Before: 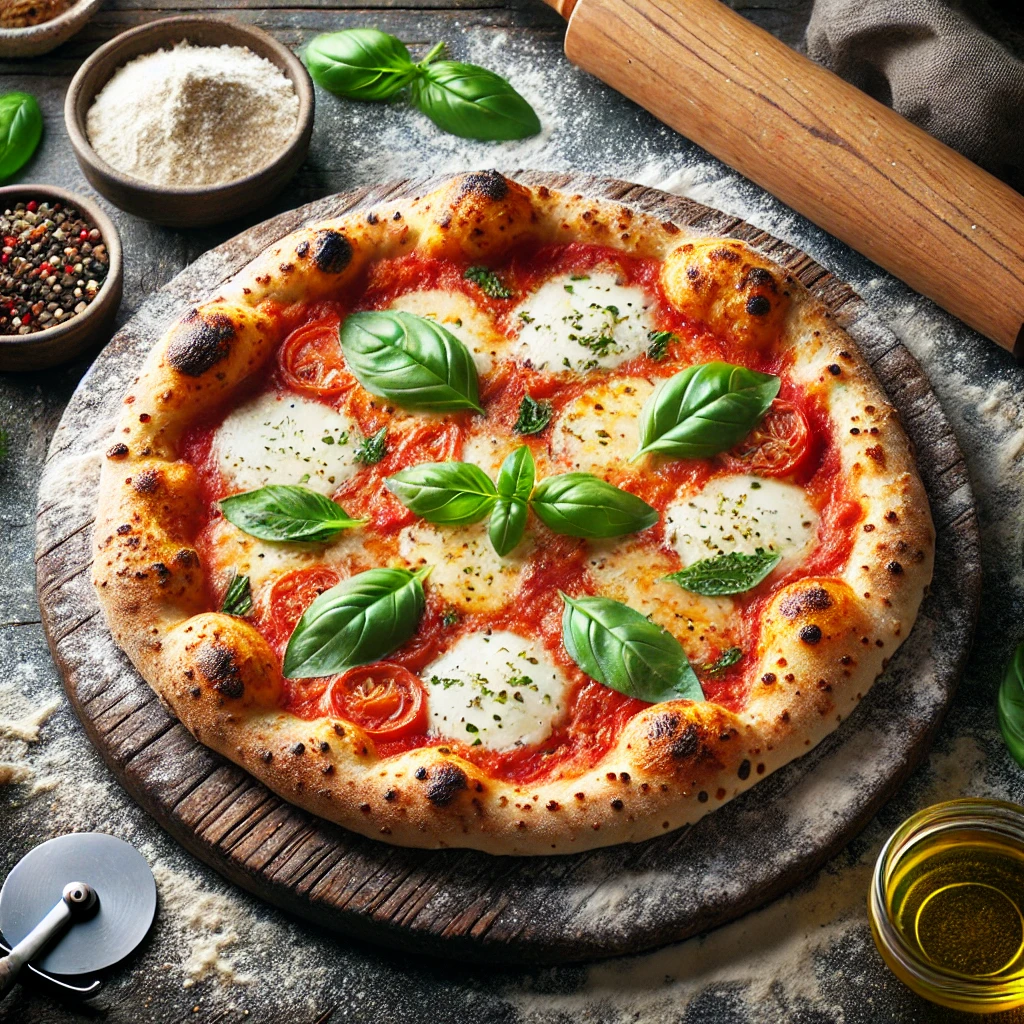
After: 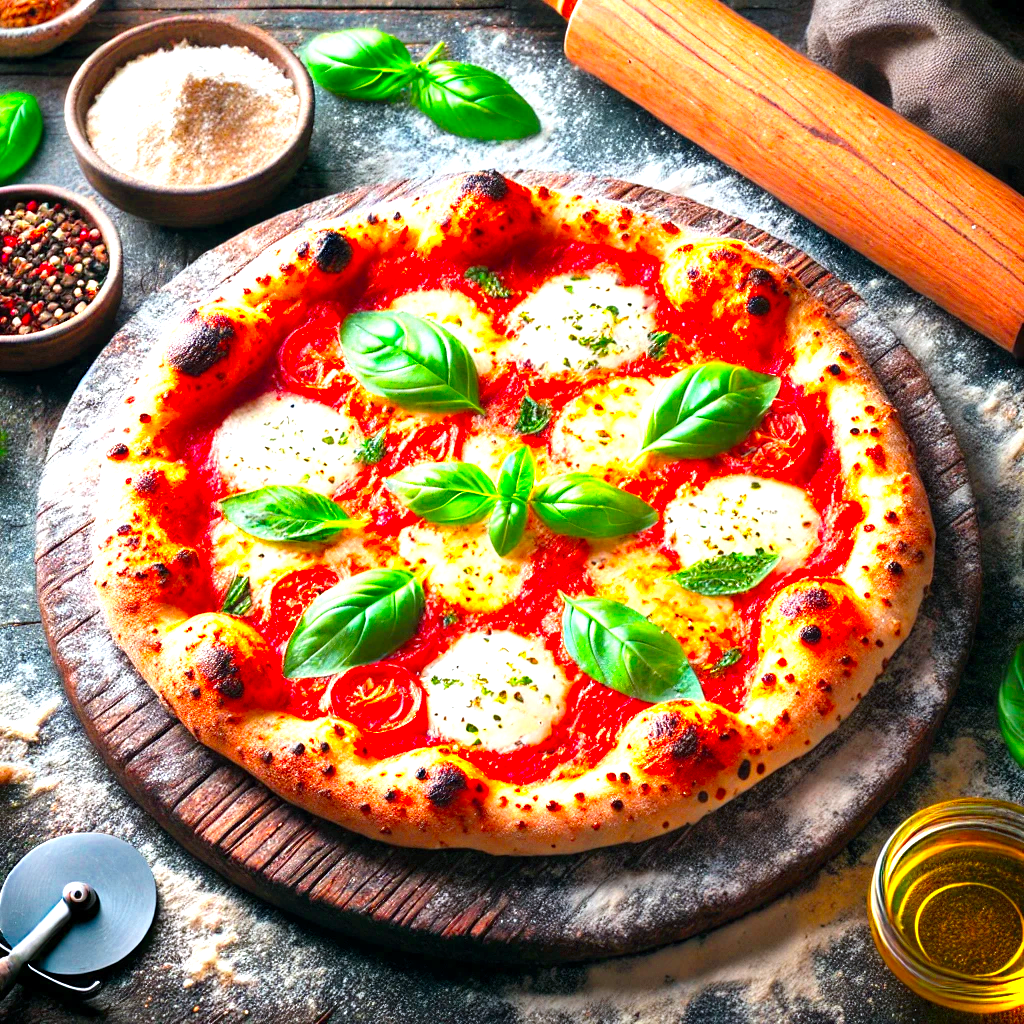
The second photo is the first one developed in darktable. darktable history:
white balance: red 1.029, blue 0.92
color calibration: output R [1.422, -0.35, -0.252, 0], output G [-0.238, 1.259, -0.084, 0], output B [-0.081, -0.196, 1.58, 0], output brightness [0.49, 0.671, -0.57, 0], illuminant same as pipeline (D50), adaptation none (bypass), saturation algorithm version 1 (2020)
